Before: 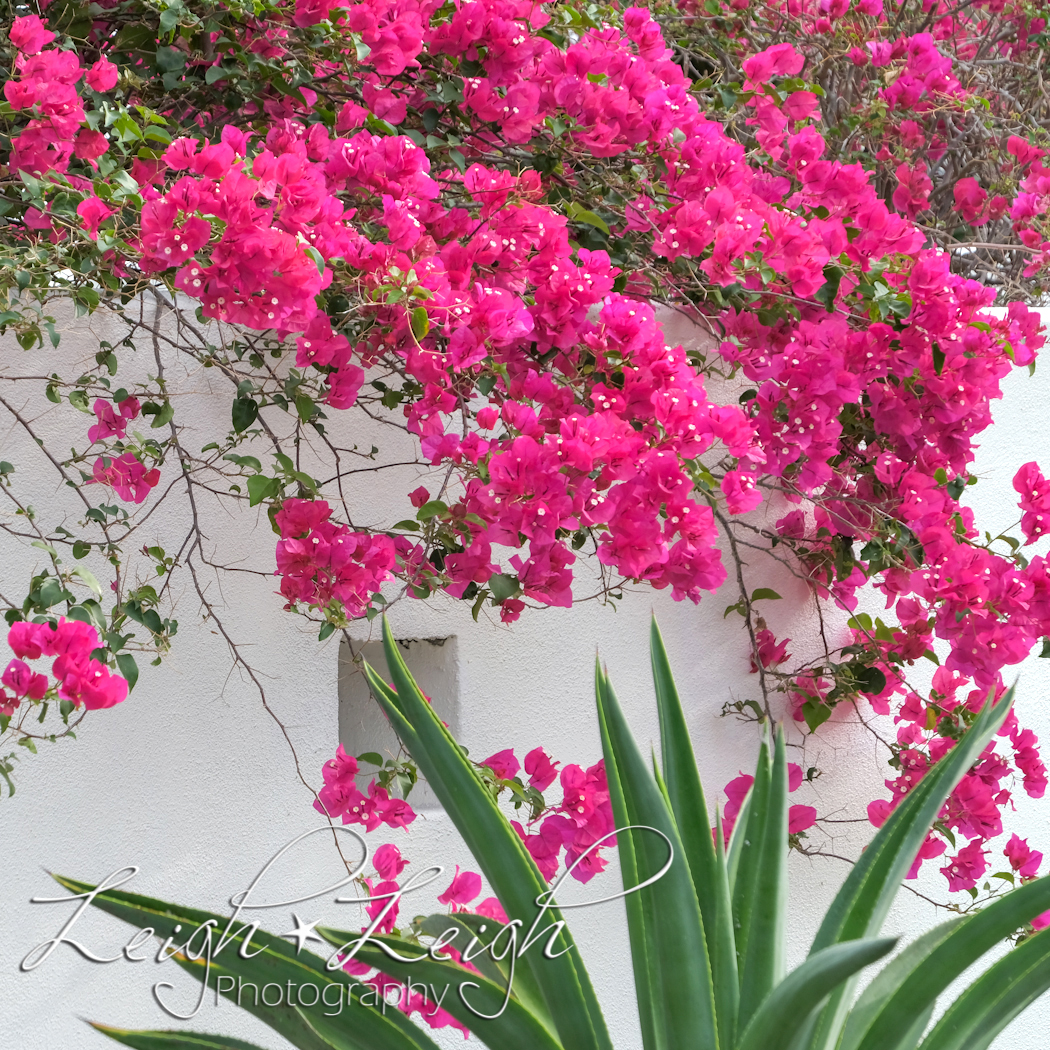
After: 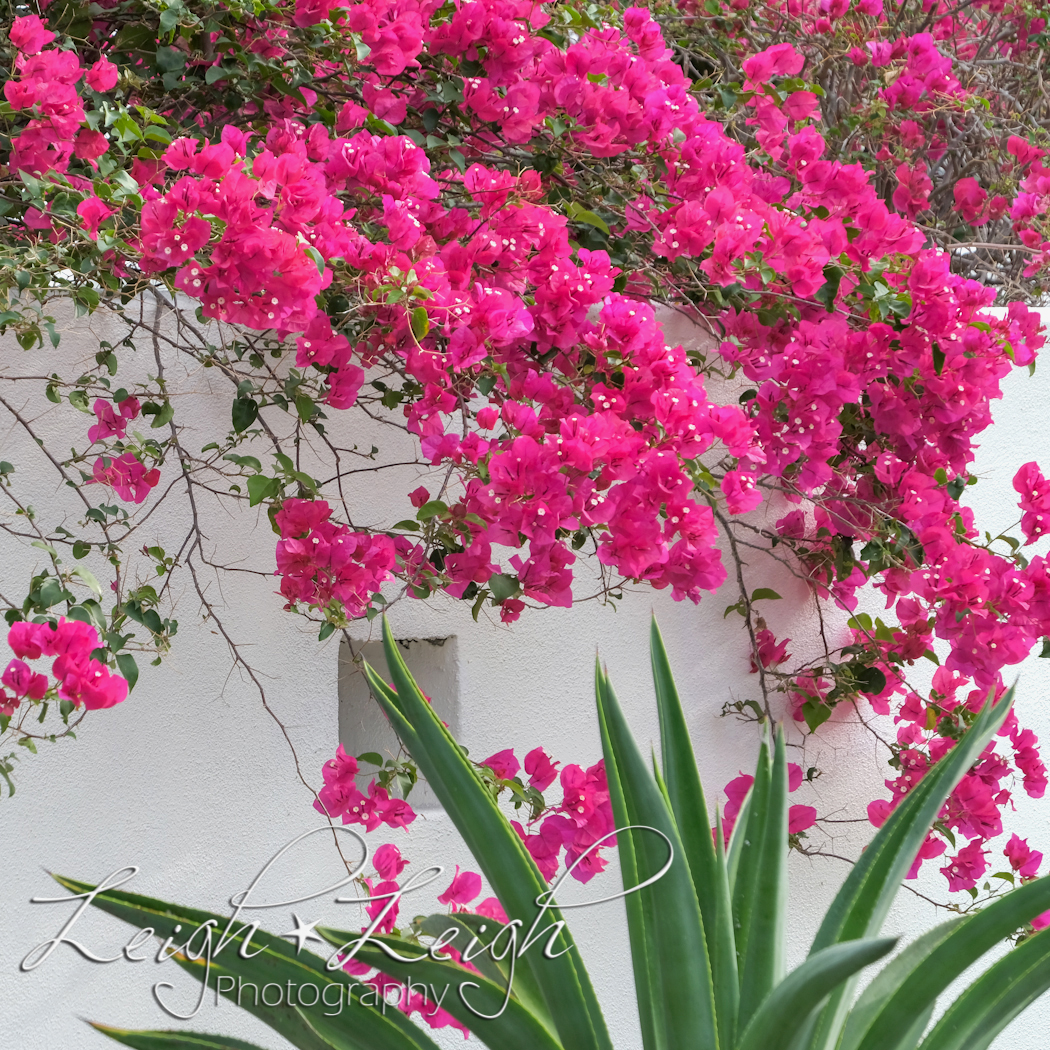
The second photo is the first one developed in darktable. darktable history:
exposure: exposure -0.116 EV, compensate highlight preservation false
